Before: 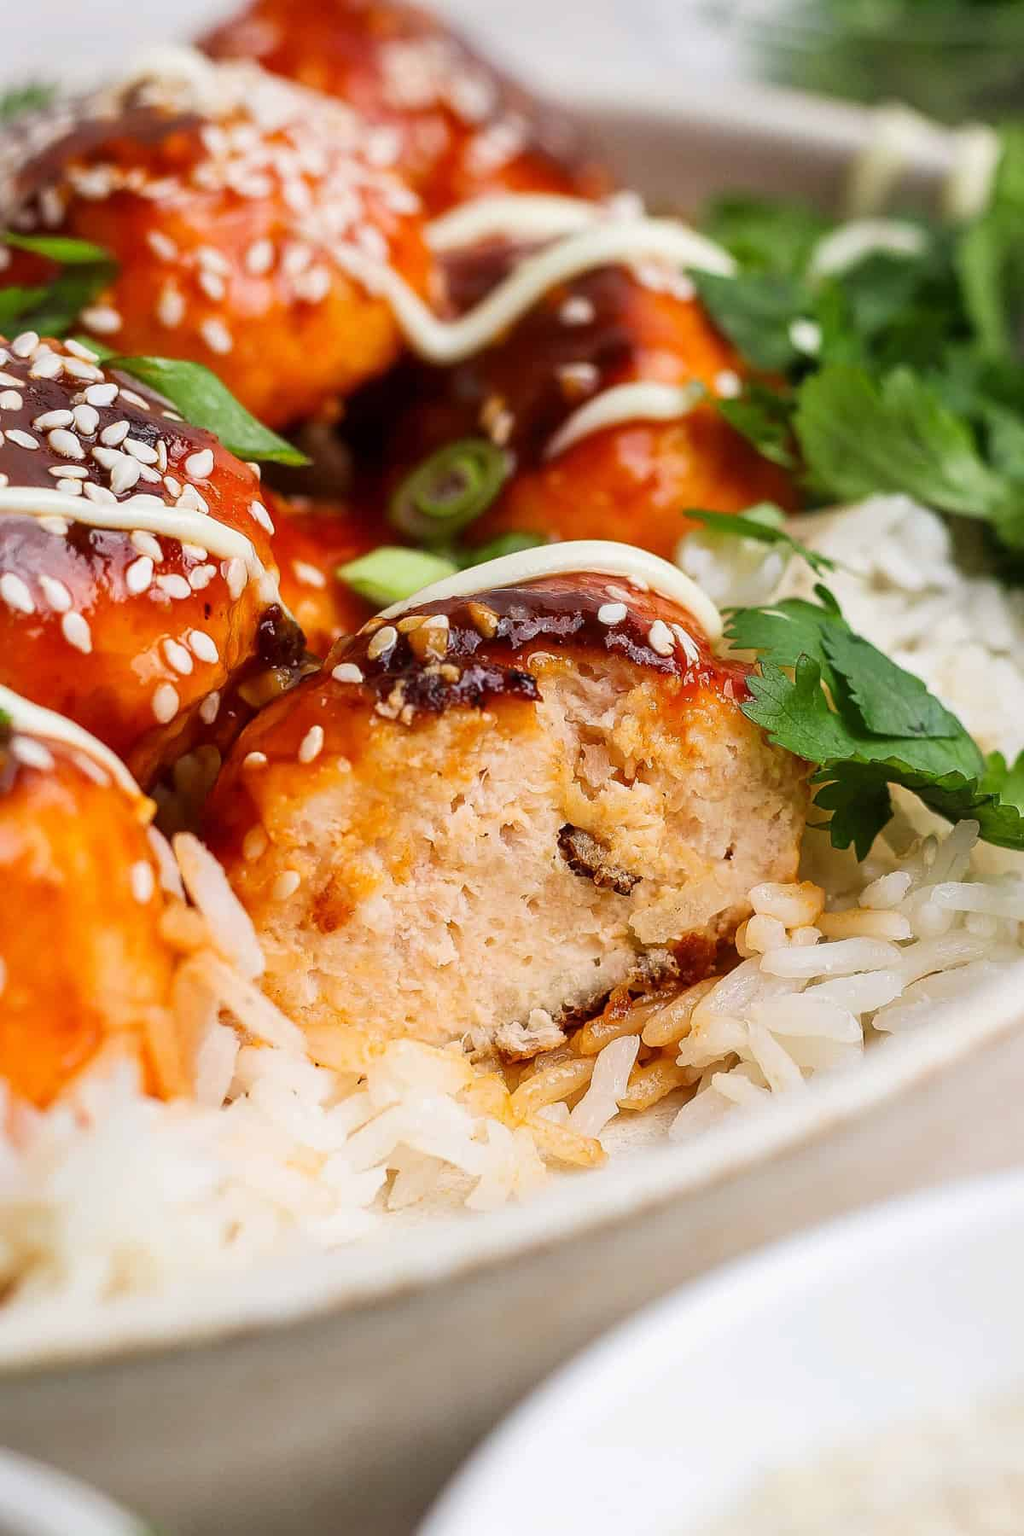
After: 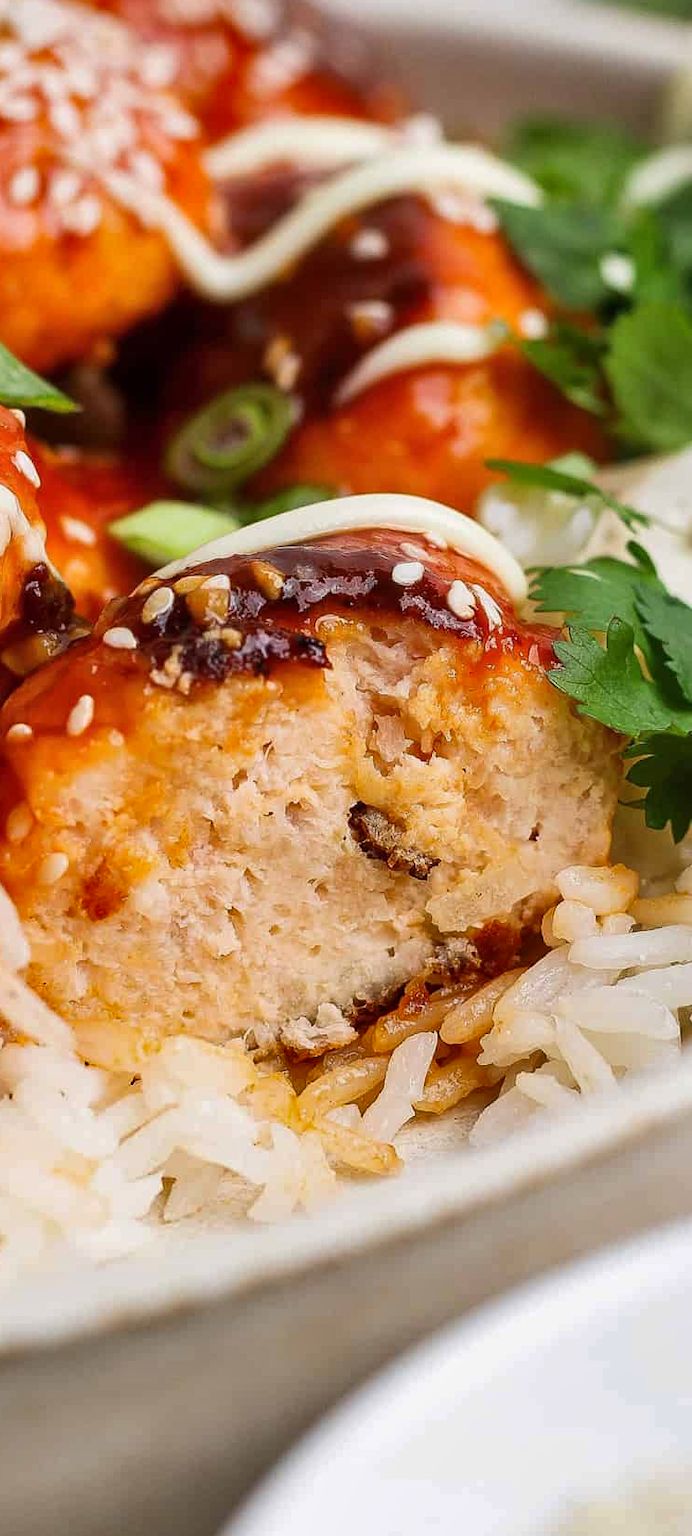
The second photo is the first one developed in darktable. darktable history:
crop and rotate: left 23.177%, top 5.638%, right 14.534%, bottom 2.345%
base curve: preserve colors none
shadows and highlights: soften with gaussian
